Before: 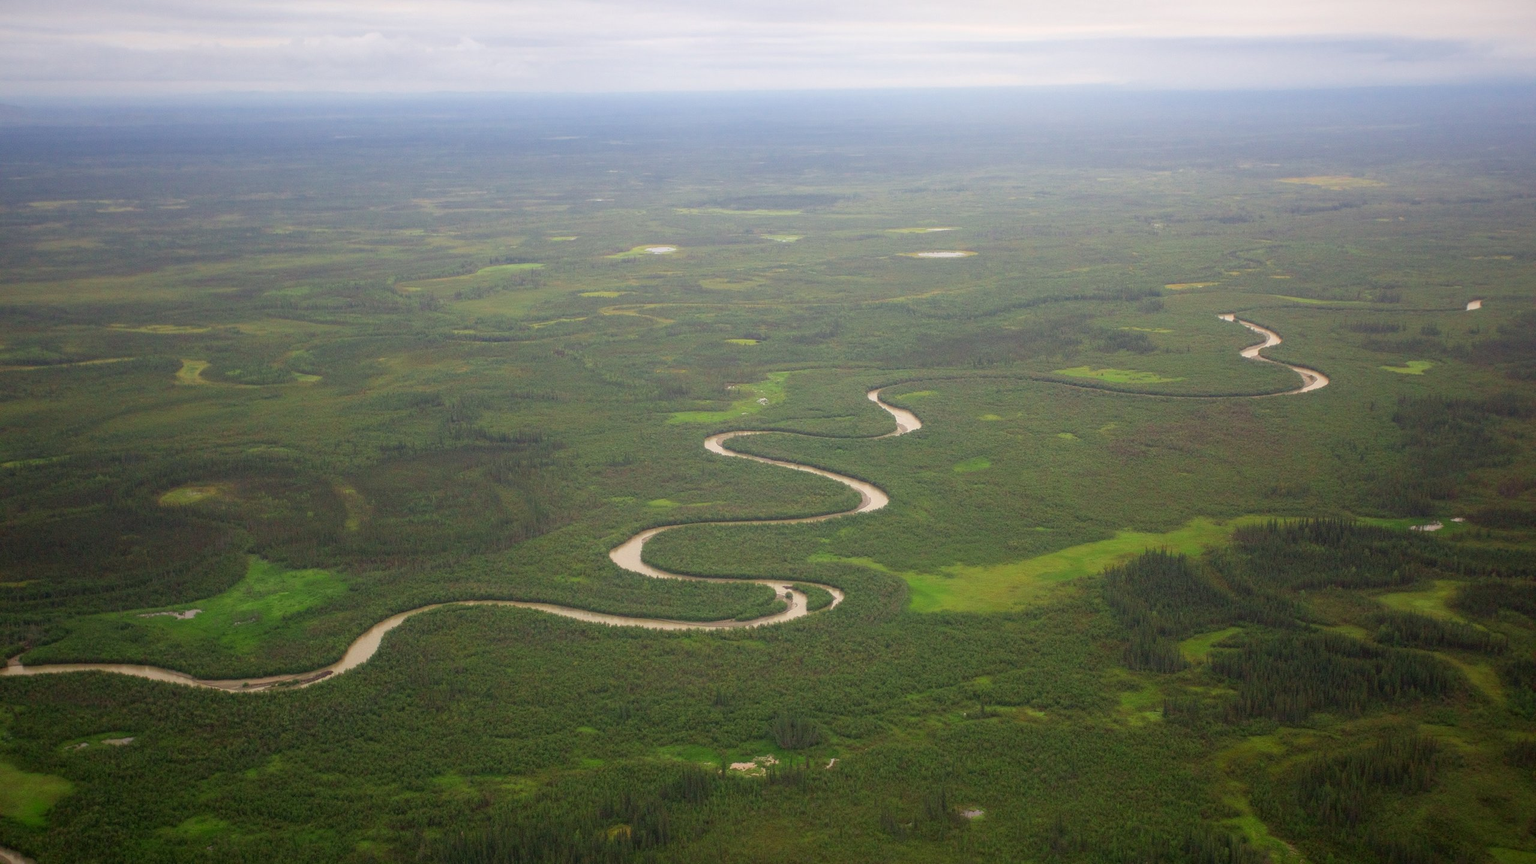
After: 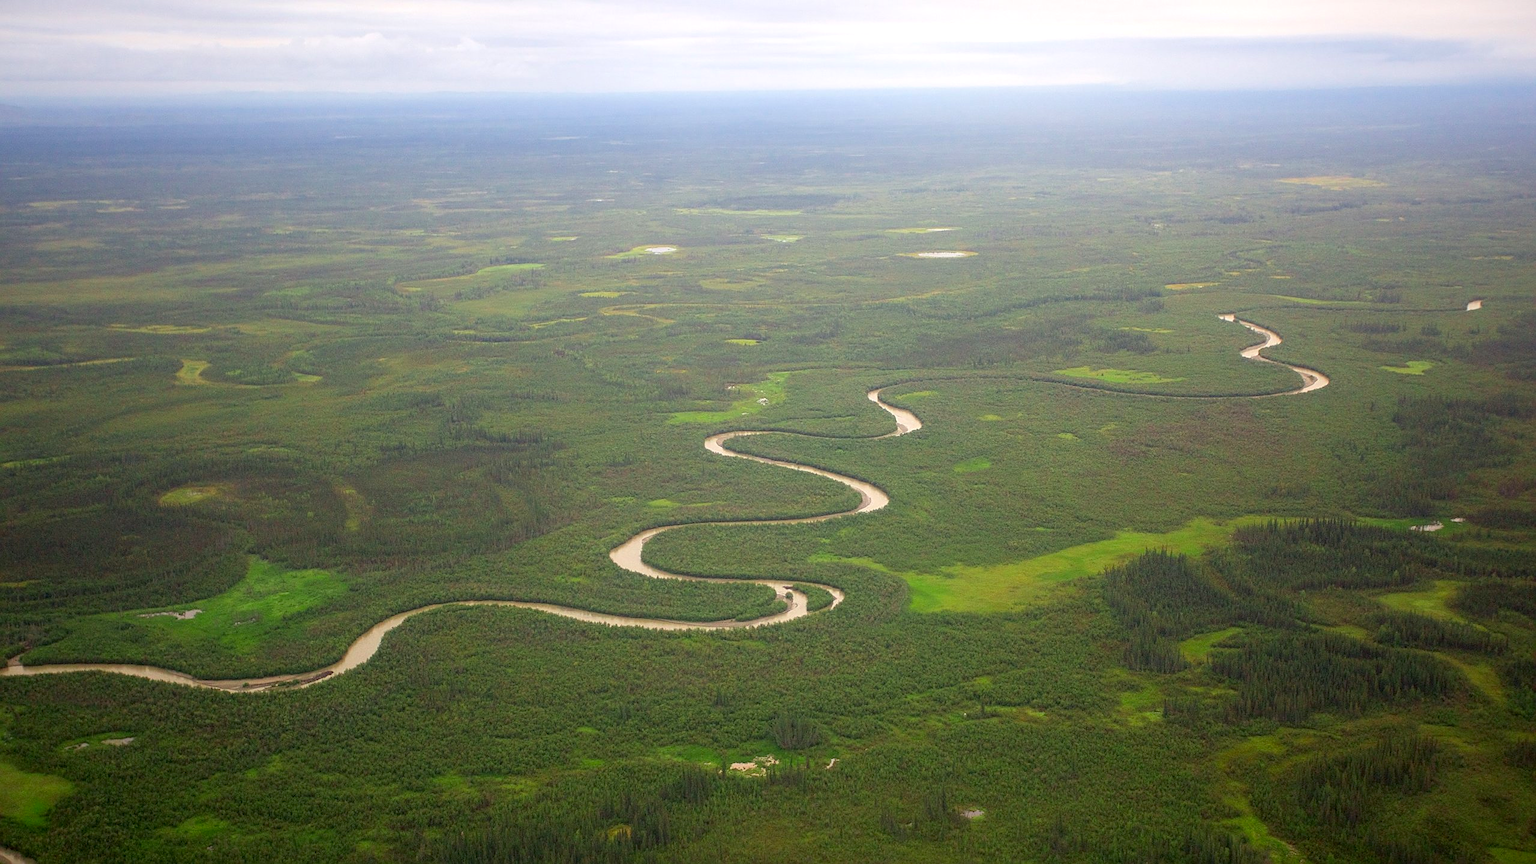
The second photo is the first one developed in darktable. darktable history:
sharpen: on, module defaults
exposure: black level correction 0.001, exposure 0.299 EV, compensate highlight preservation false
contrast brightness saturation: saturation 0.103
